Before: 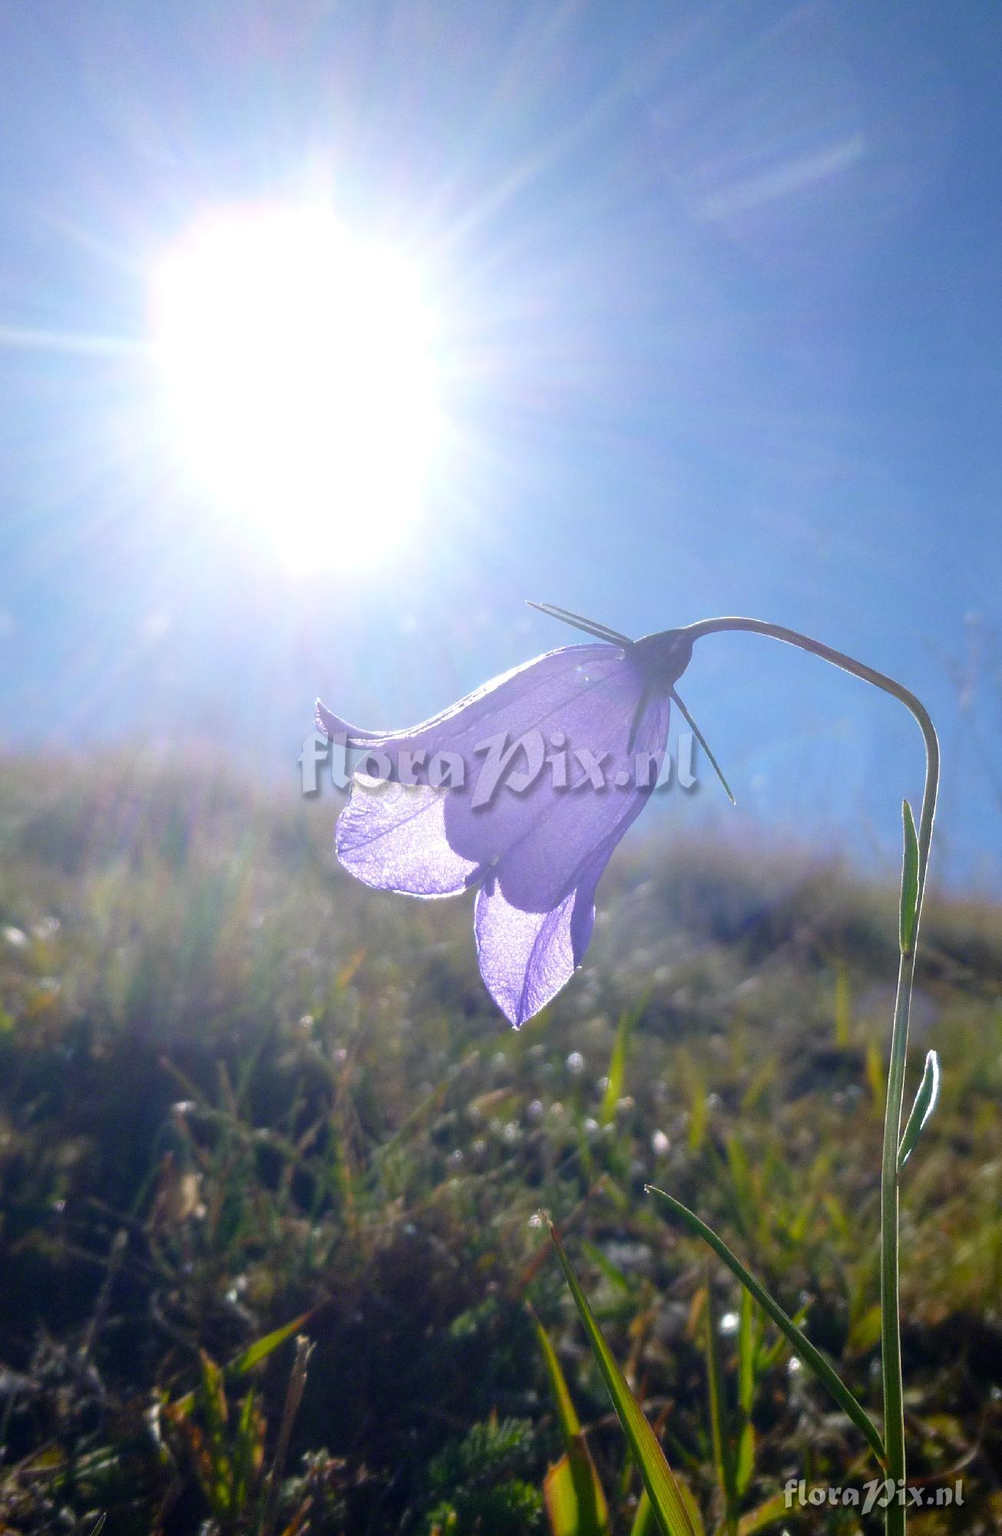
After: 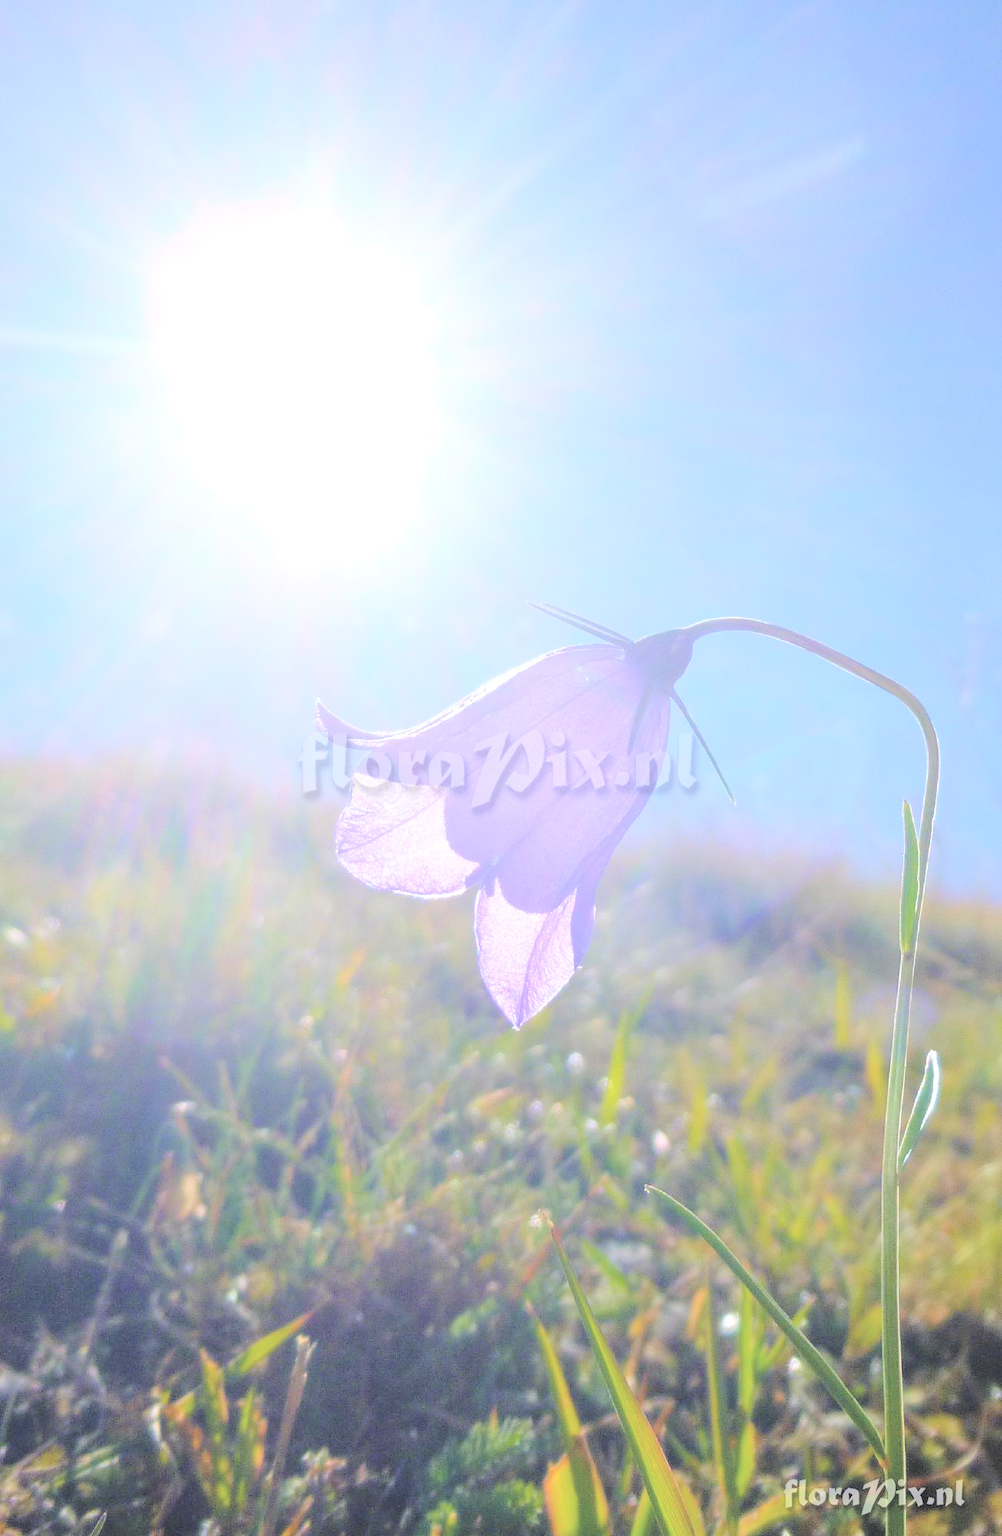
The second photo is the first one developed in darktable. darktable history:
contrast brightness saturation: brightness 0.996
velvia: on, module defaults
